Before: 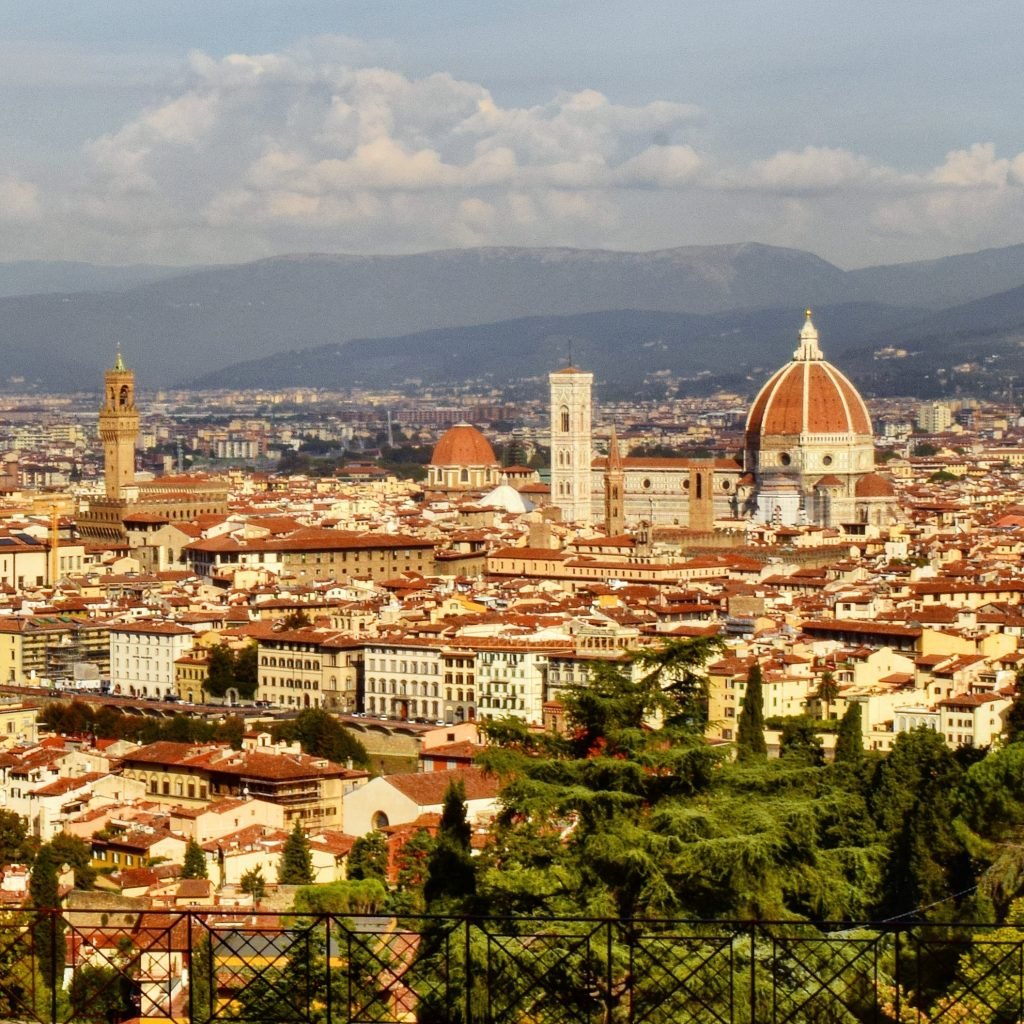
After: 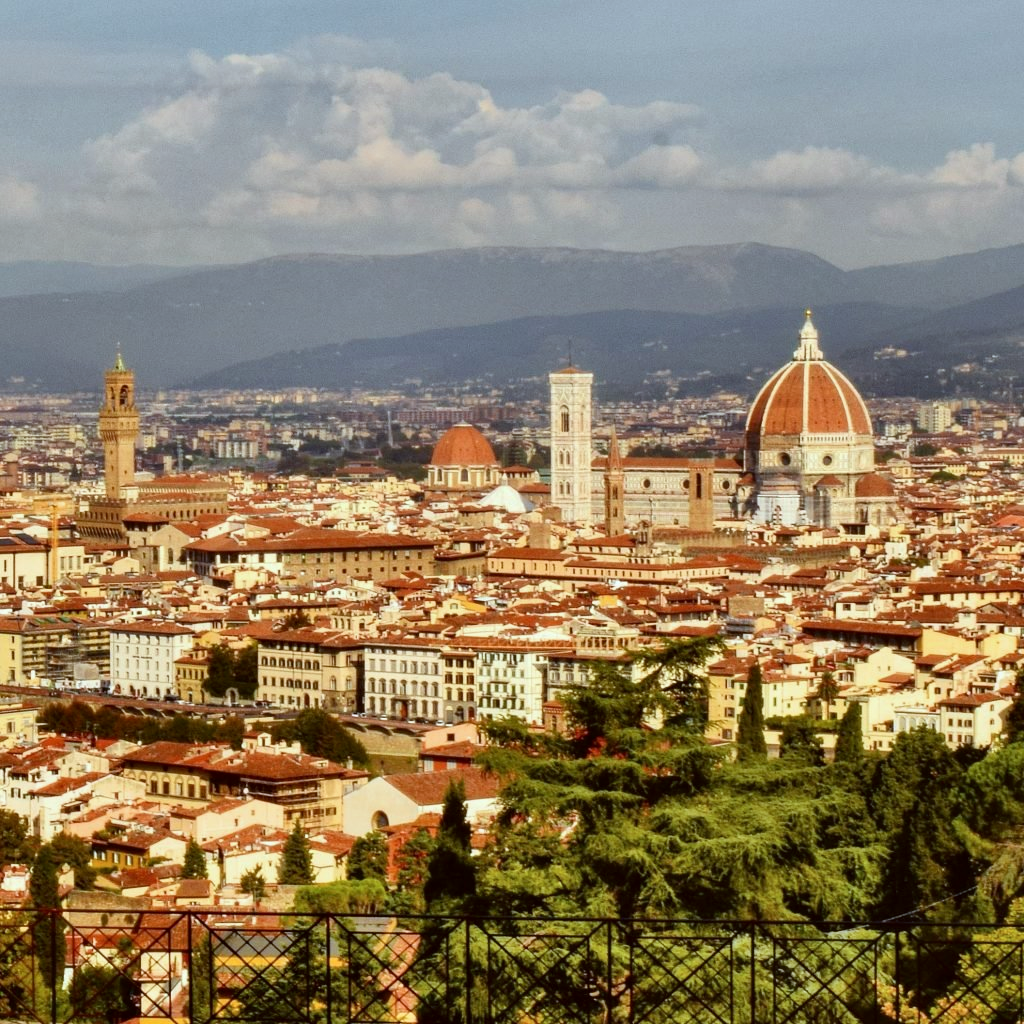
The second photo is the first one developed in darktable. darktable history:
color correction: highlights a* -3.67, highlights b* -6.35, shadows a* 2.99, shadows b* 5.28
shadows and highlights: low approximation 0.01, soften with gaussian
